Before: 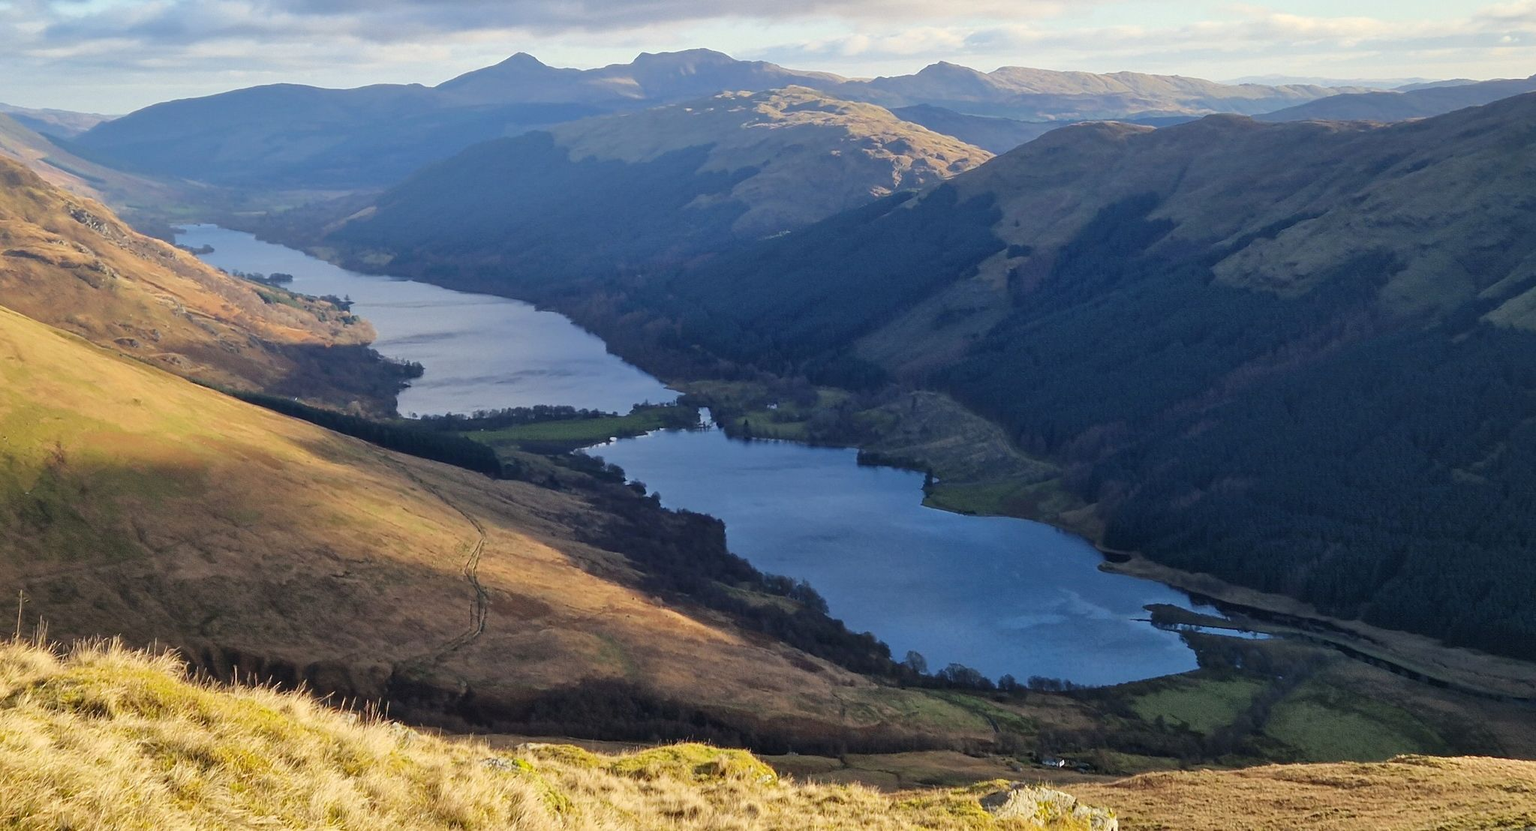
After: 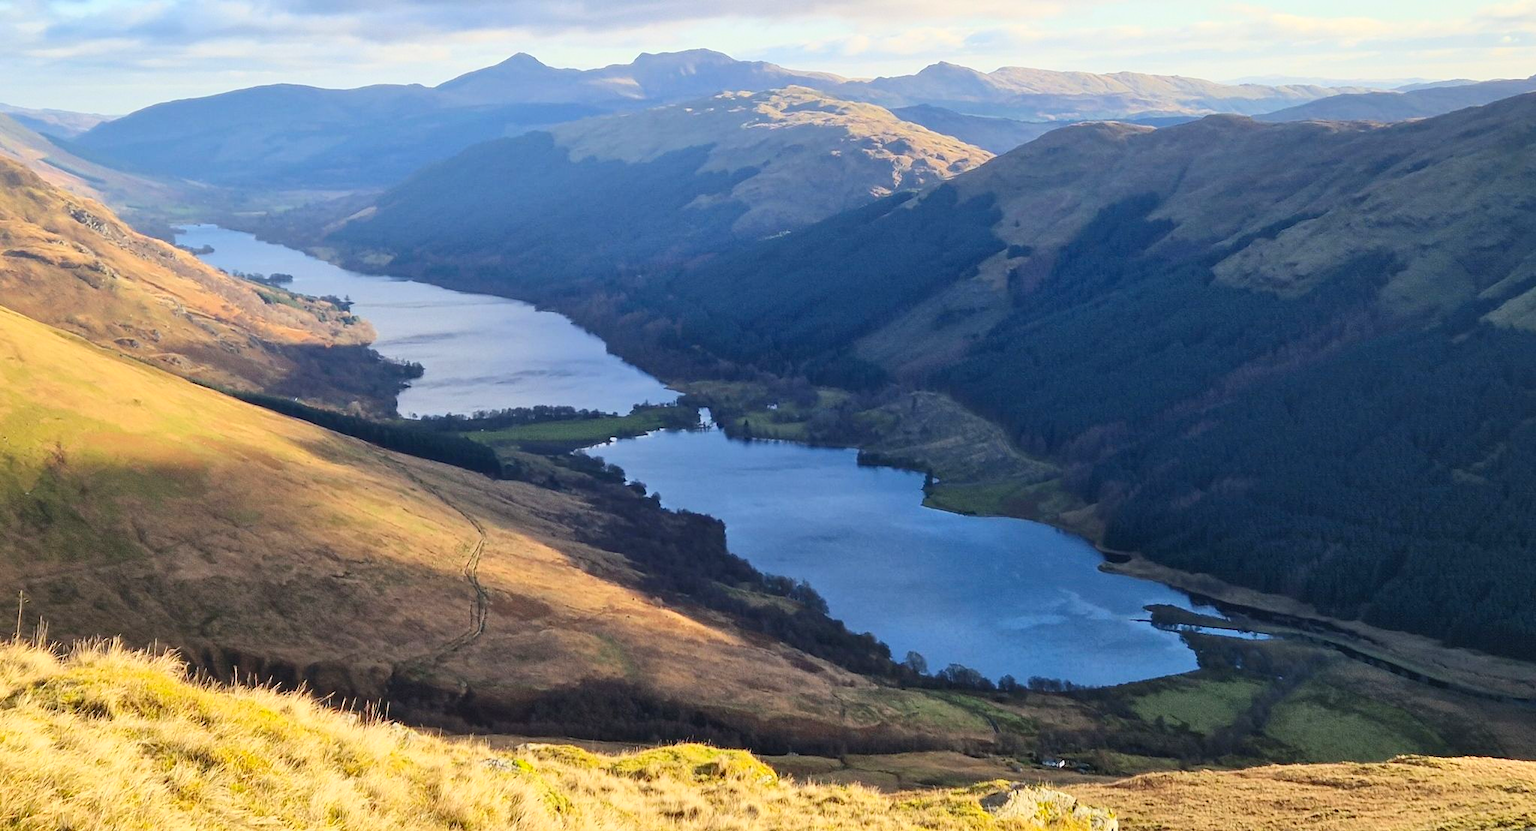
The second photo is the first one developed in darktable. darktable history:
contrast brightness saturation: contrast 0.201, brightness 0.16, saturation 0.221
exposure: compensate highlight preservation false
